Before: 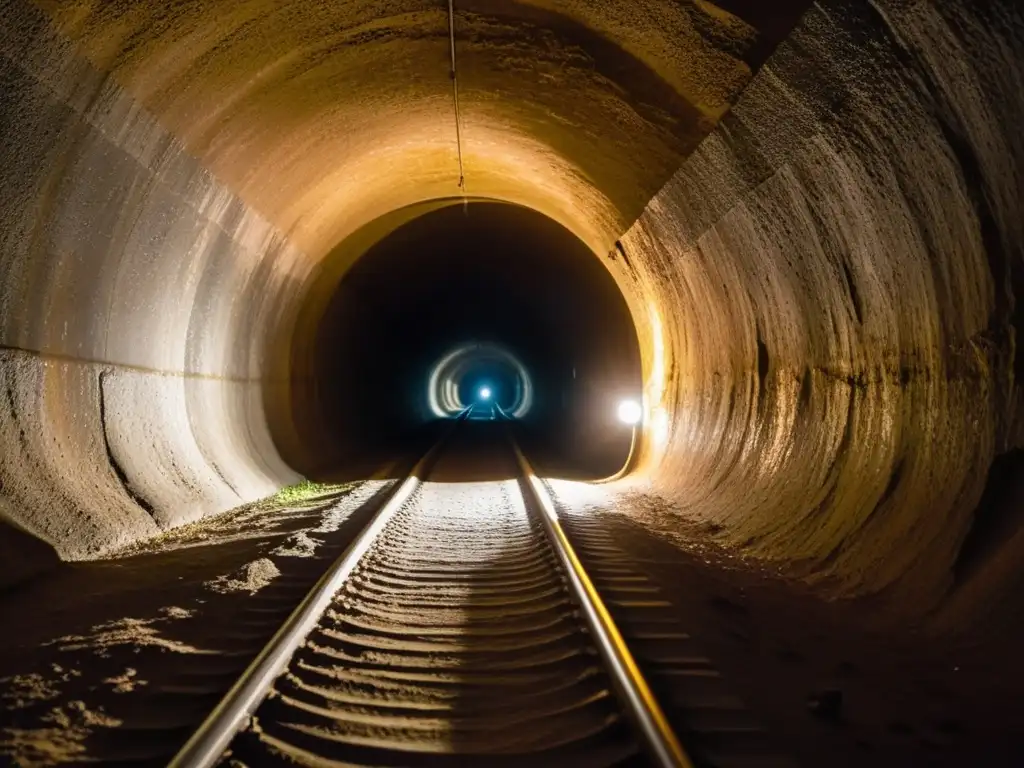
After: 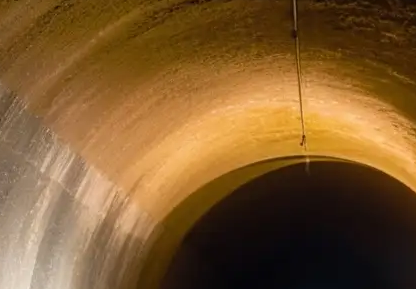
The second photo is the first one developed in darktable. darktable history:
crop: left 15.526%, top 5.45%, right 43.799%, bottom 56.839%
